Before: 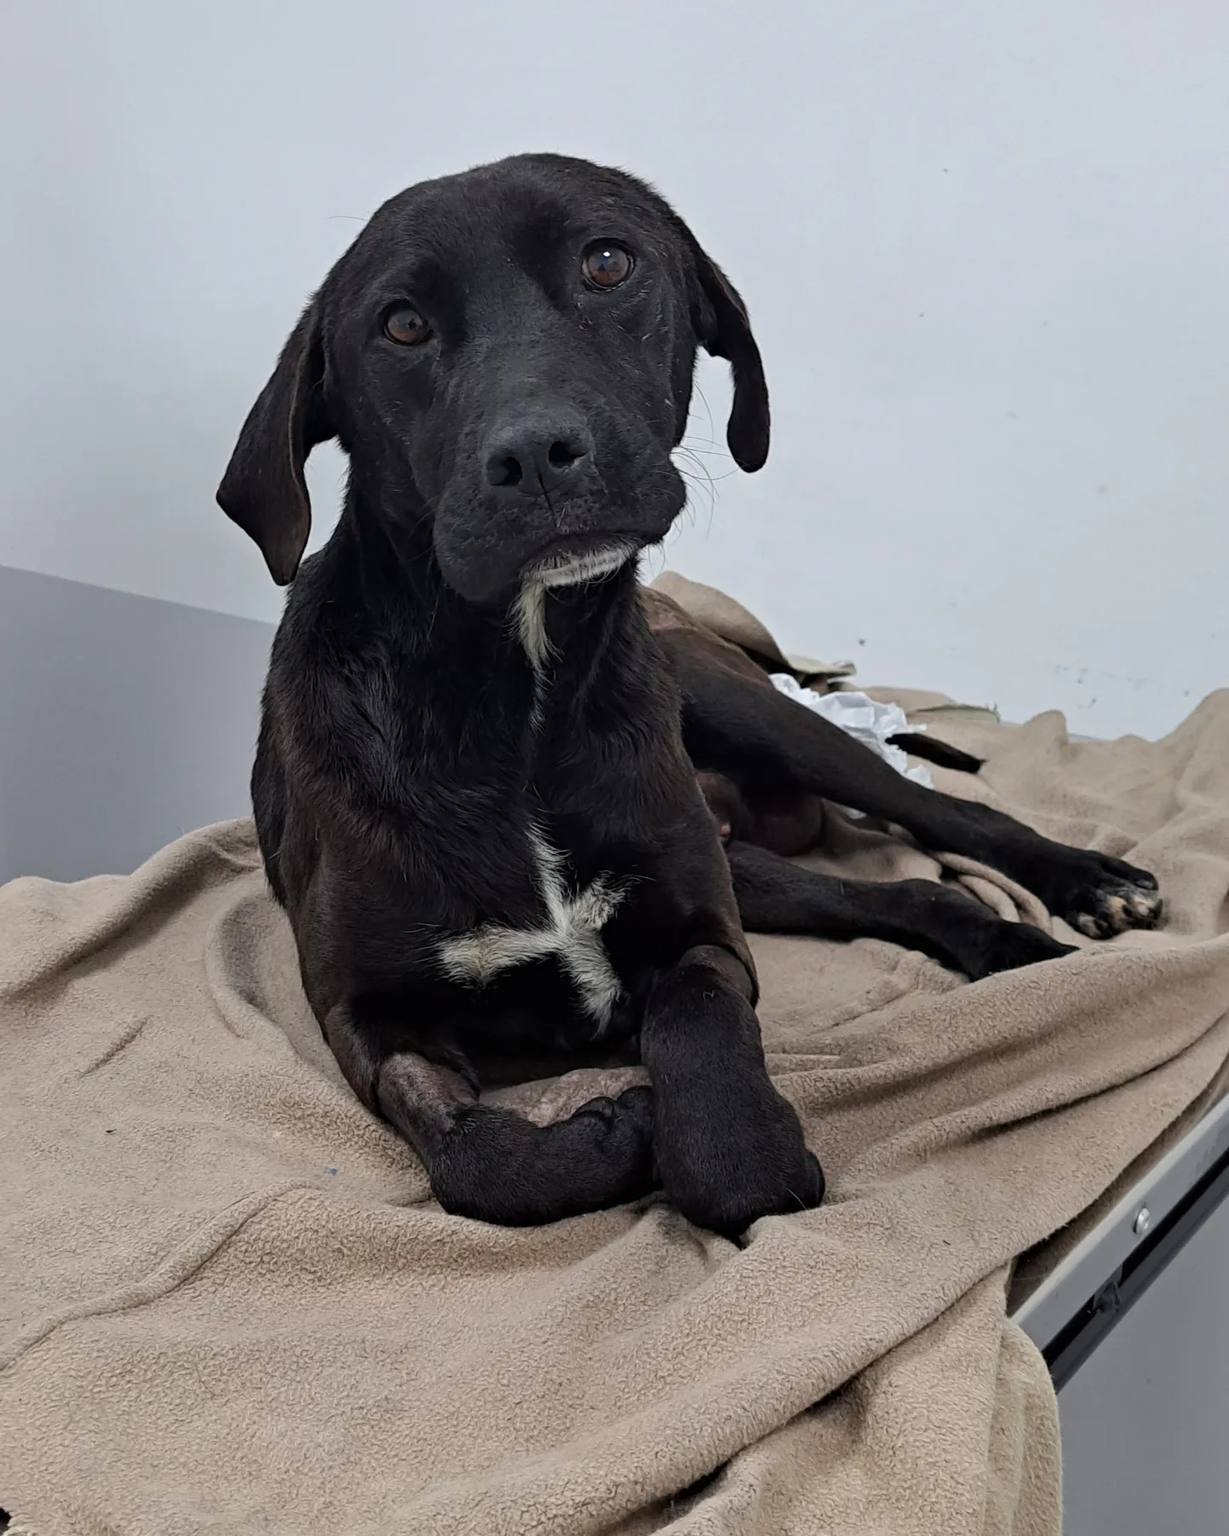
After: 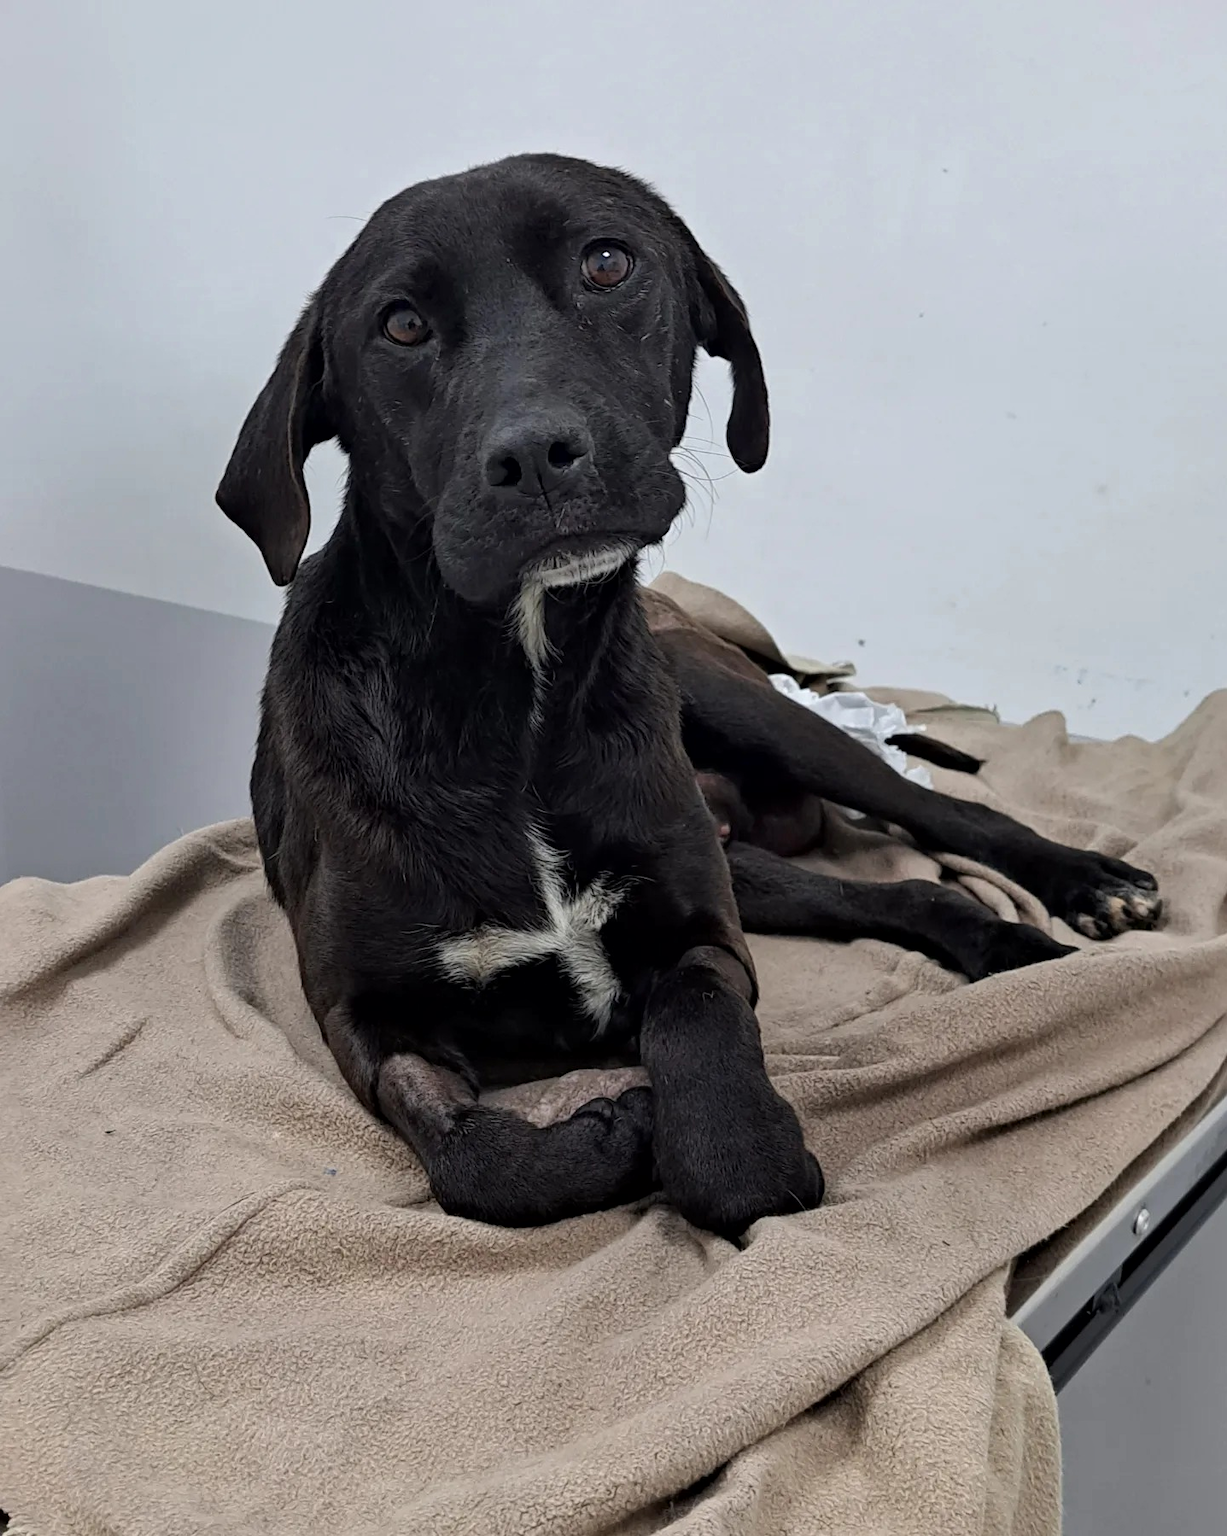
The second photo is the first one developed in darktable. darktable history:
crop and rotate: left 0.105%, bottom 0.013%
local contrast: mode bilateral grid, contrast 21, coarseness 51, detail 120%, midtone range 0.2
